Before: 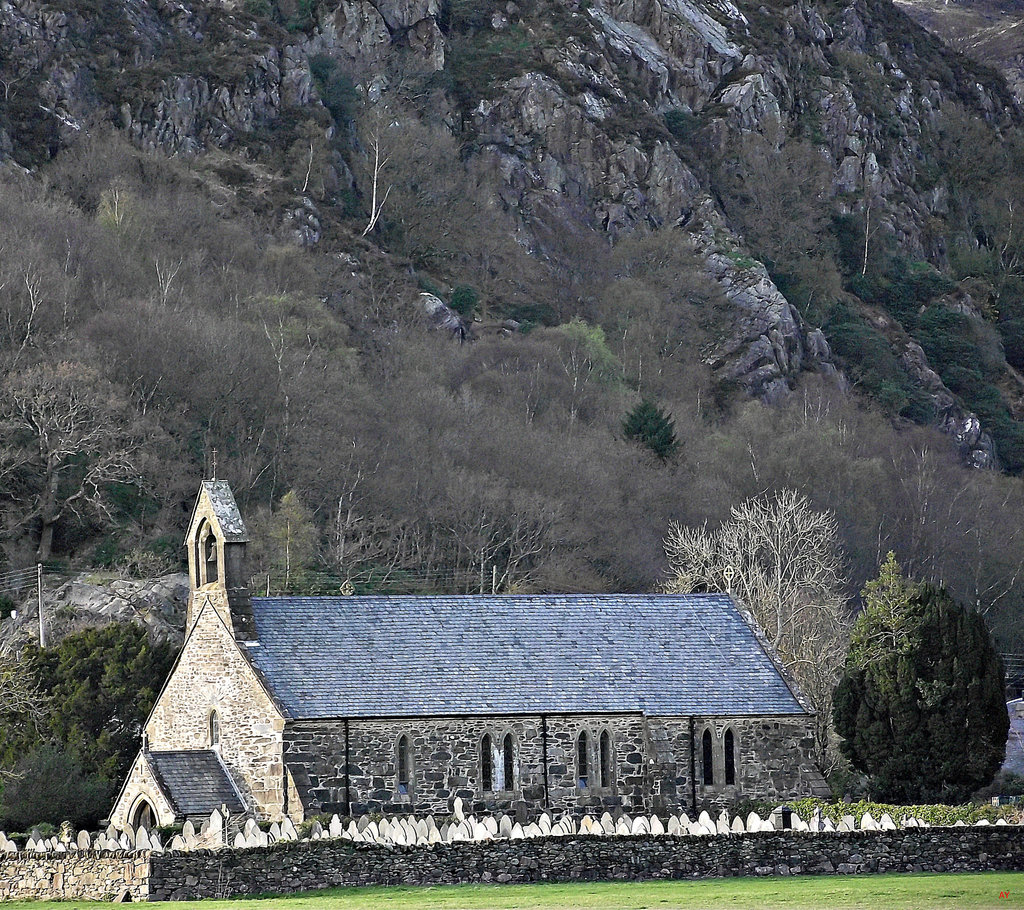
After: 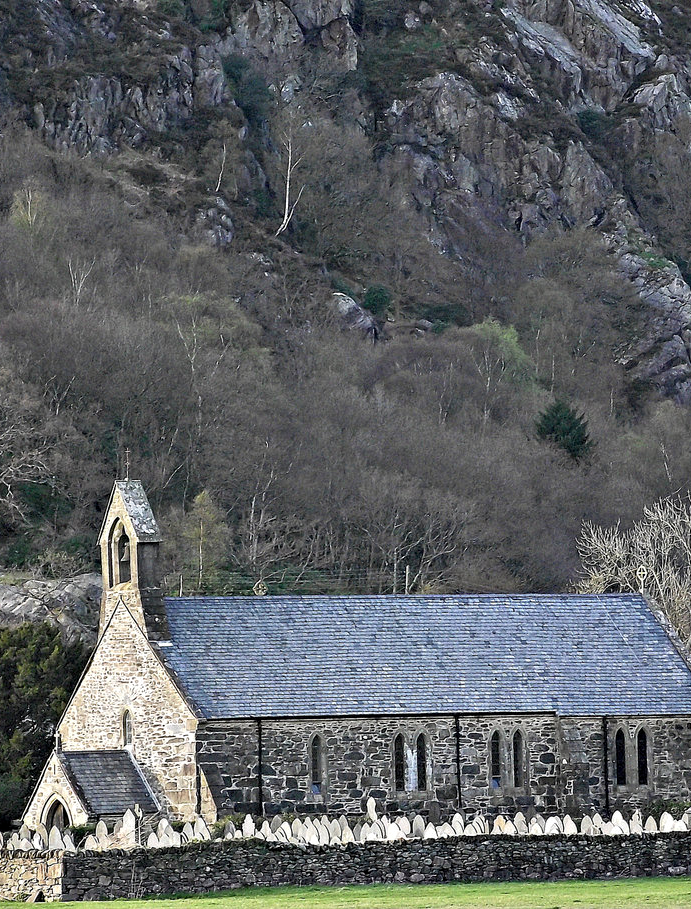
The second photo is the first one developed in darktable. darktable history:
crop and rotate: left 8.537%, right 23.965%
local contrast: highlights 100%, shadows 101%, detail 120%, midtone range 0.2
